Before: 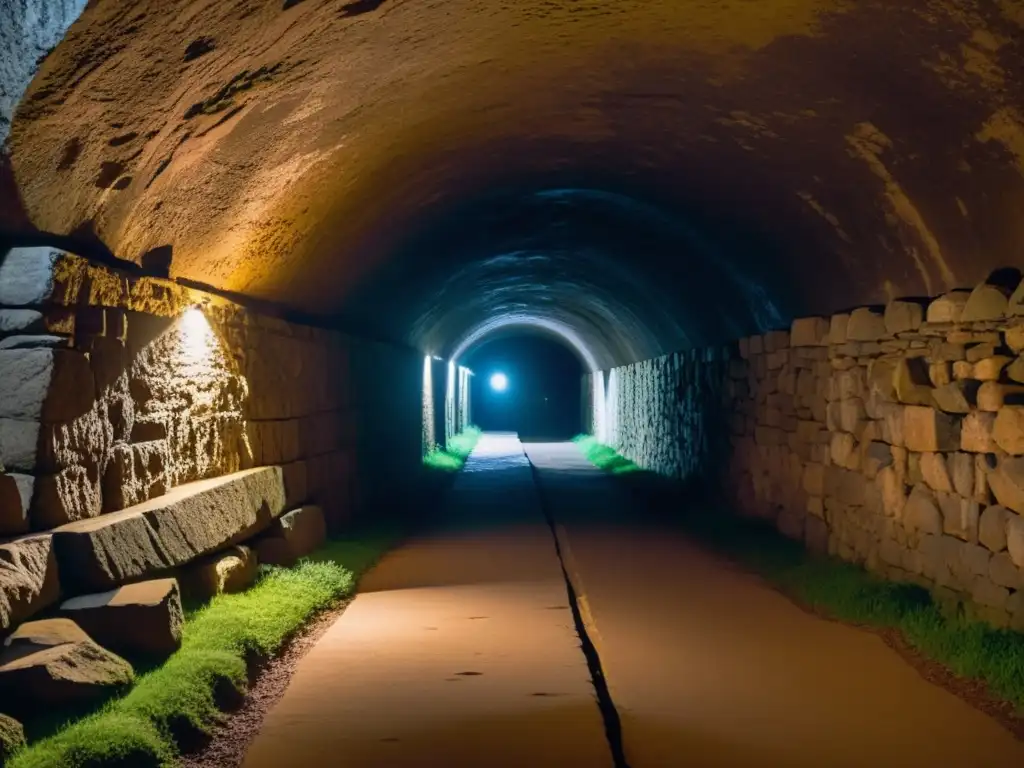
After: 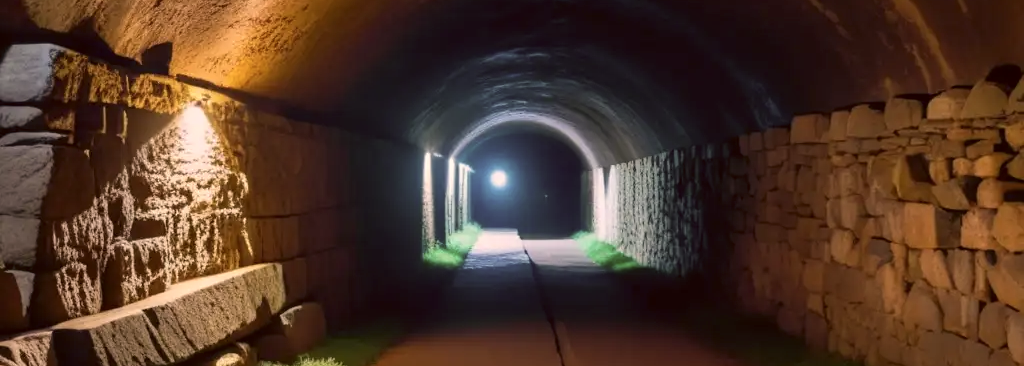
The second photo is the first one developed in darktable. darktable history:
crop and rotate: top 26.494%, bottom 25.819%
color correction: highlights a* 10.25, highlights b* 9.64, shadows a* 9.02, shadows b* 7.77, saturation 0.819
